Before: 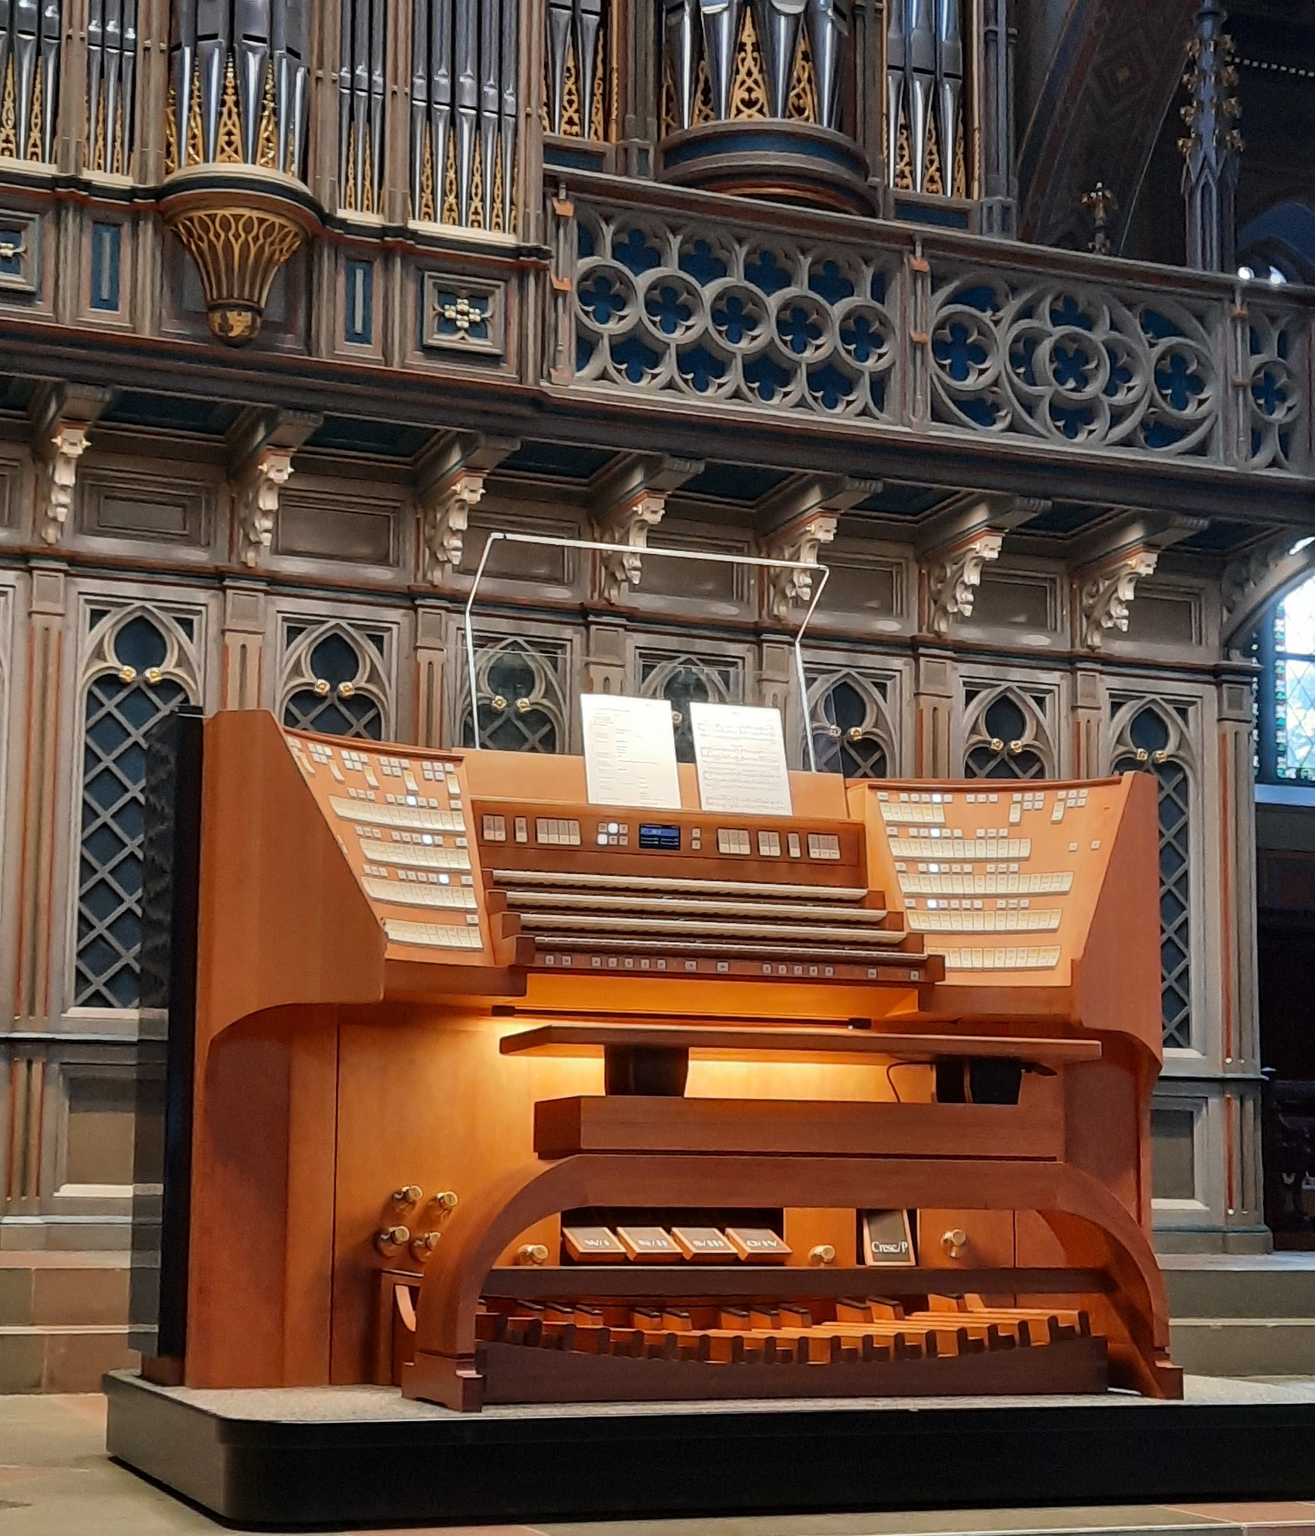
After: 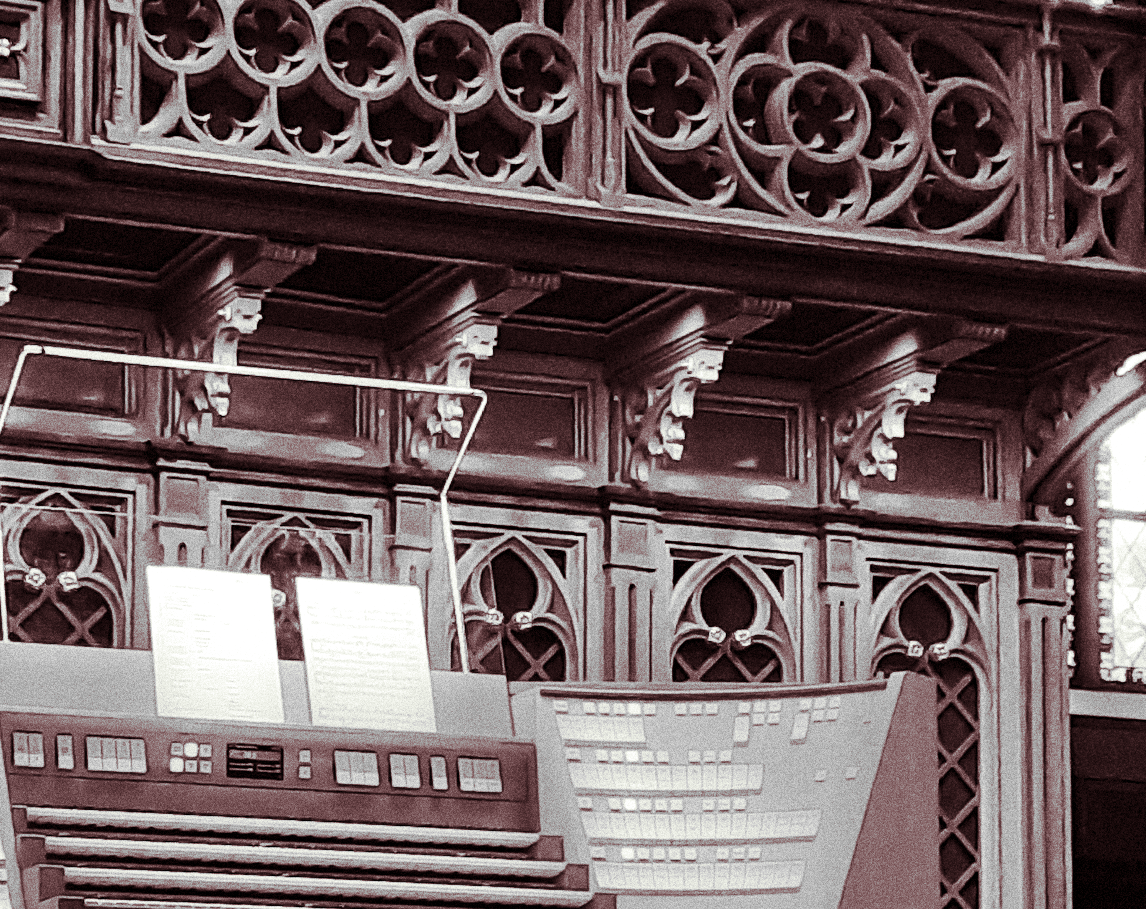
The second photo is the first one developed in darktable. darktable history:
haze removal: strength 0.25, distance 0.25, compatibility mode true, adaptive false
grain: coarseness 14.49 ISO, strength 48.04%, mid-tones bias 35%
split-toning: on, module defaults
contrast brightness saturation: contrast 0.04, saturation 0.07
tone equalizer: -8 EV -0.417 EV, -7 EV -0.389 EV, -6 EV -0.333 EV, -5 EV -0.222 EV, -3 EV 0.222 EV, -2 EV 0.333 EV, -1 EV 0.389 EV, +0 EV 0.417 EV, edges refinement/feathering 500, mask exposure compensation -1.57 EV, preserve details no
monochrome: size 1
crop: left 36.005%, top 18.293%, right 0.31%, bottom 38.444%
tone curve: curves: ch0 [(0, 0) (0.11, 0.081) (0.256, 0.259) (0.398, 0.475) (0.498, 0.611) (0.65, 0.757) (0.835, 0.883) (1, 0.961)]; ch1 [(0, 0) (0.346, 0.307) (0.408, 0.369) (0.453, 0.457) (0.482, 0.479) (0.502, 0.498) (0.521, 0.51) (0.553, 0.554) (0.618, 0.65) (0.693, 0.727) (1, 1)]; ch2 [(0, 0) (0.366, 0.337) (0.434, 0.46) (0.485, 0.494) (0.5, 0.494) (0.511, 0.508) (0.537, 0.55) (0.579, 0.599) (0.621, 0.693) (1, 1)], color space Lab, independent channels, preserve colors none
